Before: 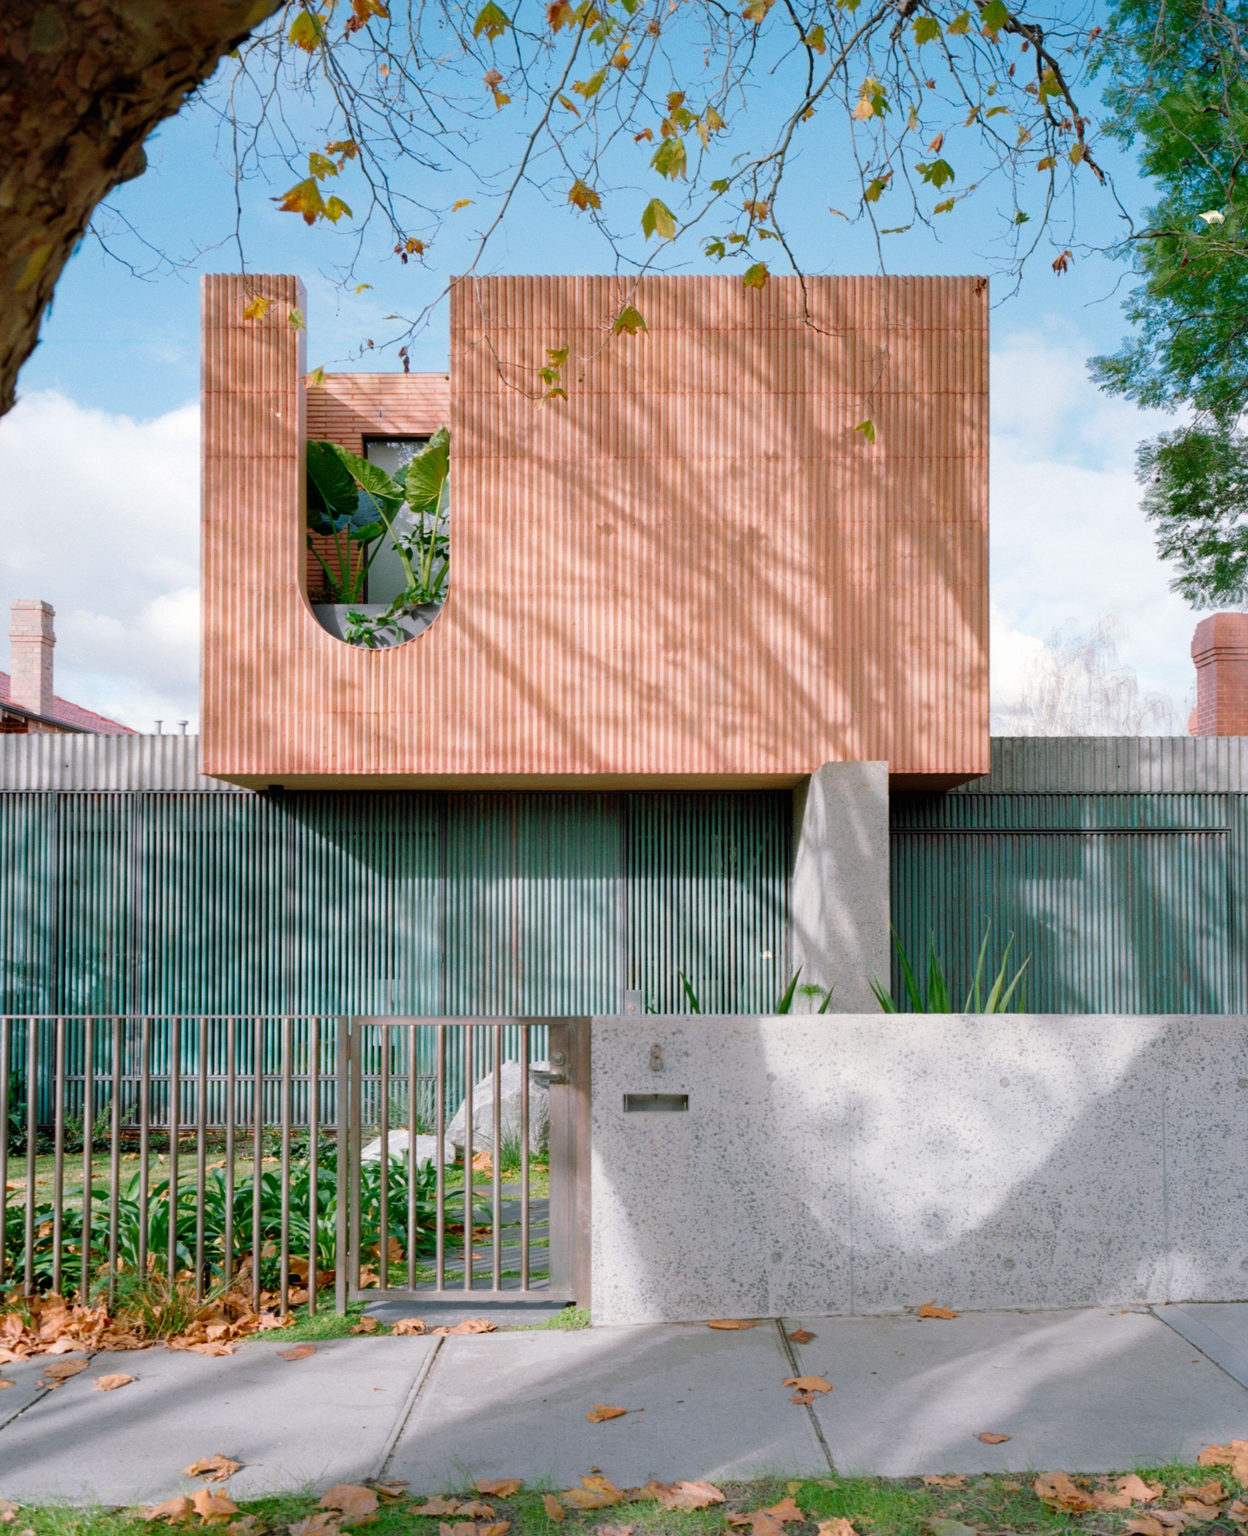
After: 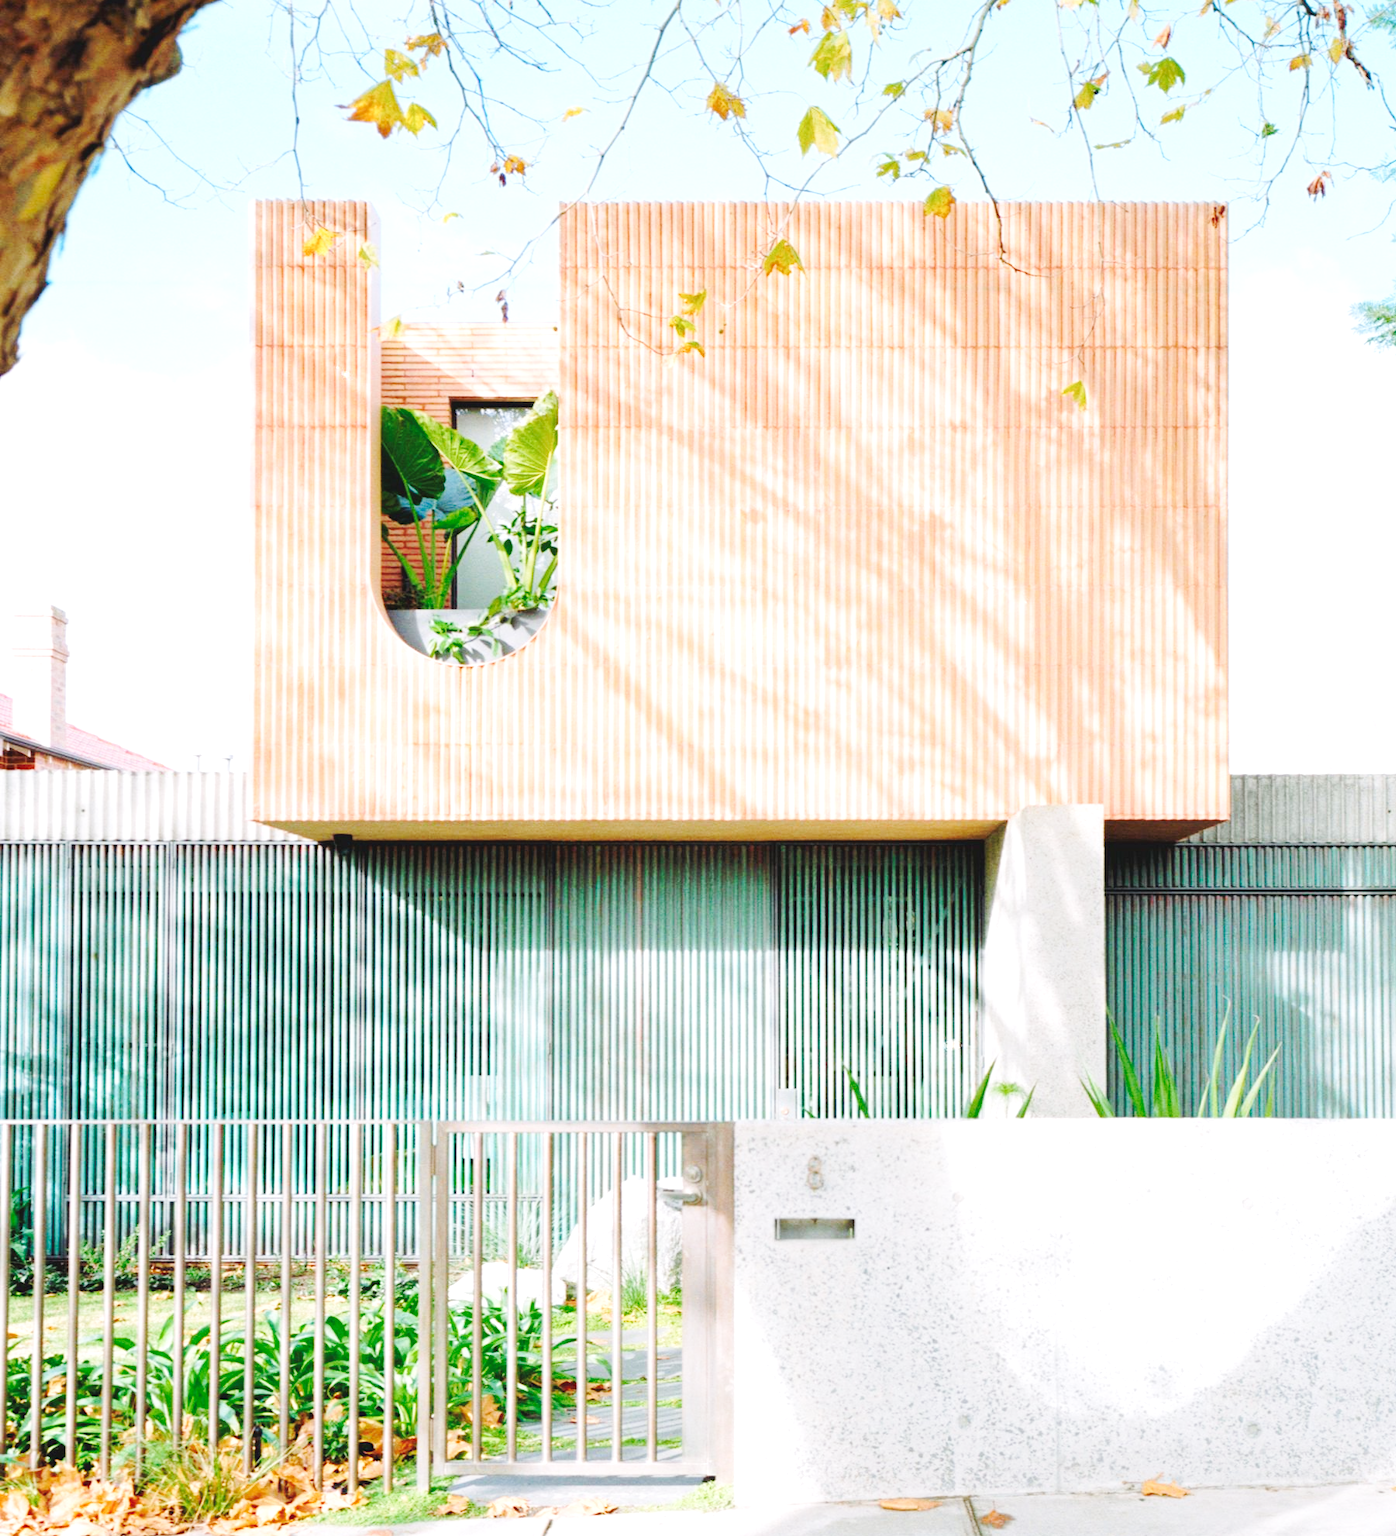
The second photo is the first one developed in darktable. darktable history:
exposure: exposure 1 EV, compensate highlight preservation false
tone equalizer: -8 EV -0.565 EV, edges refinement/feathering 500, mask exposure compensation -1.57 EV, preserve details no
base curve: curves: ch0 [(0, 0.007) (0.028, 0.063) (0.121, 0.311) (0.46, 0.743) (0.859, 0.957) (1, 1)], preserve colors none
crop: top 7.404%, right 9.894%, bottom 12.085%
